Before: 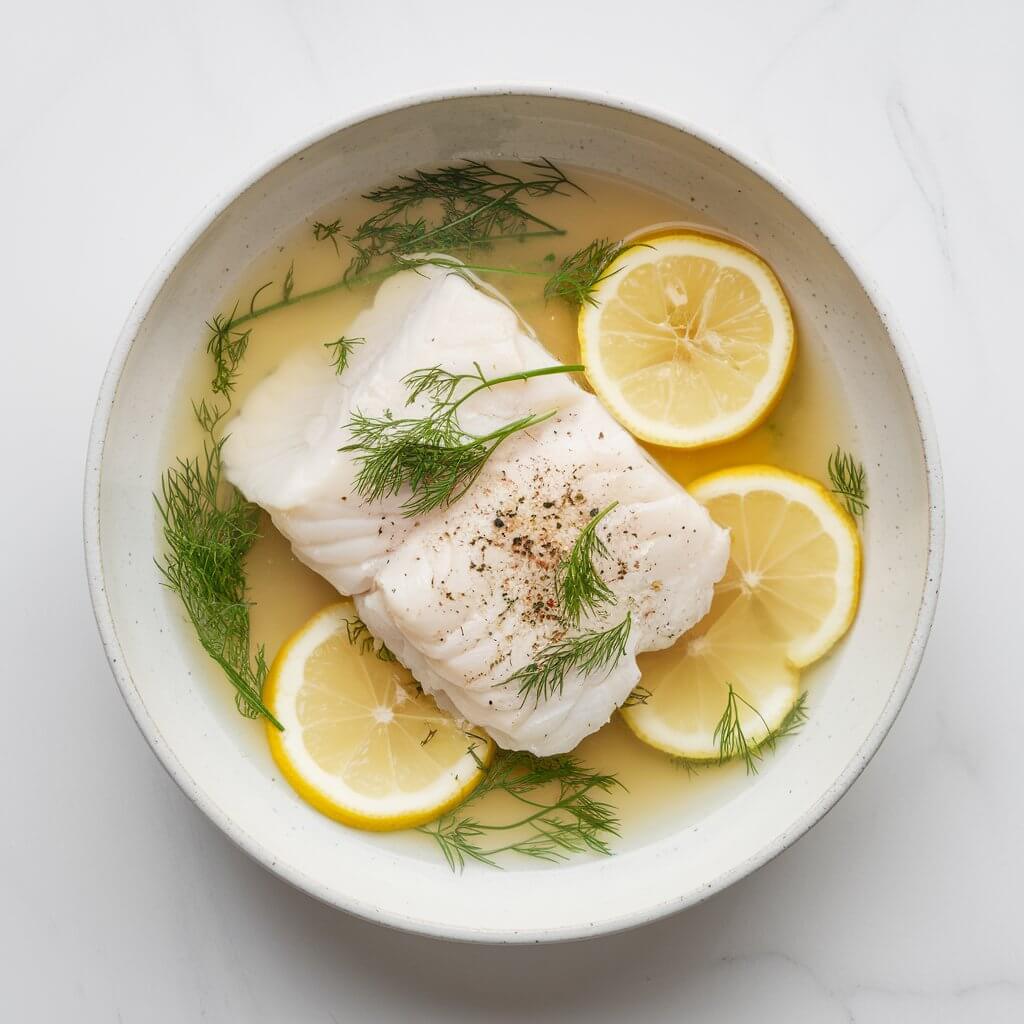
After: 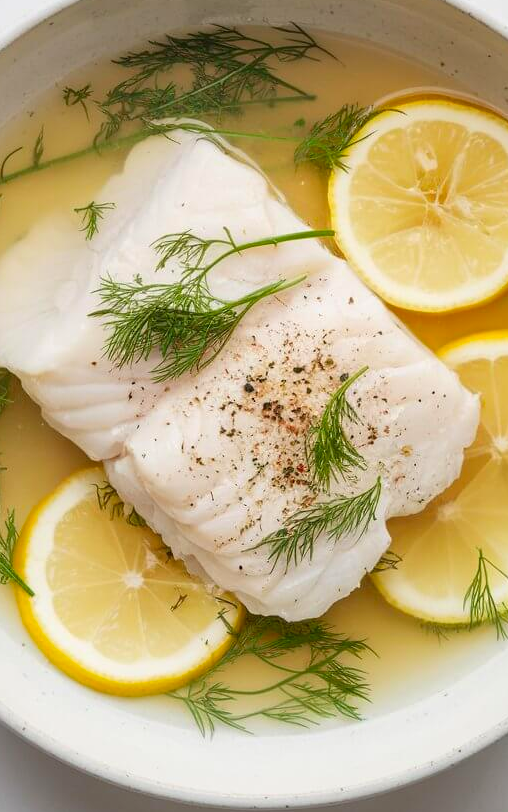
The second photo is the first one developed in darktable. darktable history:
contrast brightness saturation: contrast 0.037, saturation 0.157
crop and rotate: angle 0.024°, left 24.465%, top 13.173%, right 25.858%, bottom 7.45%
